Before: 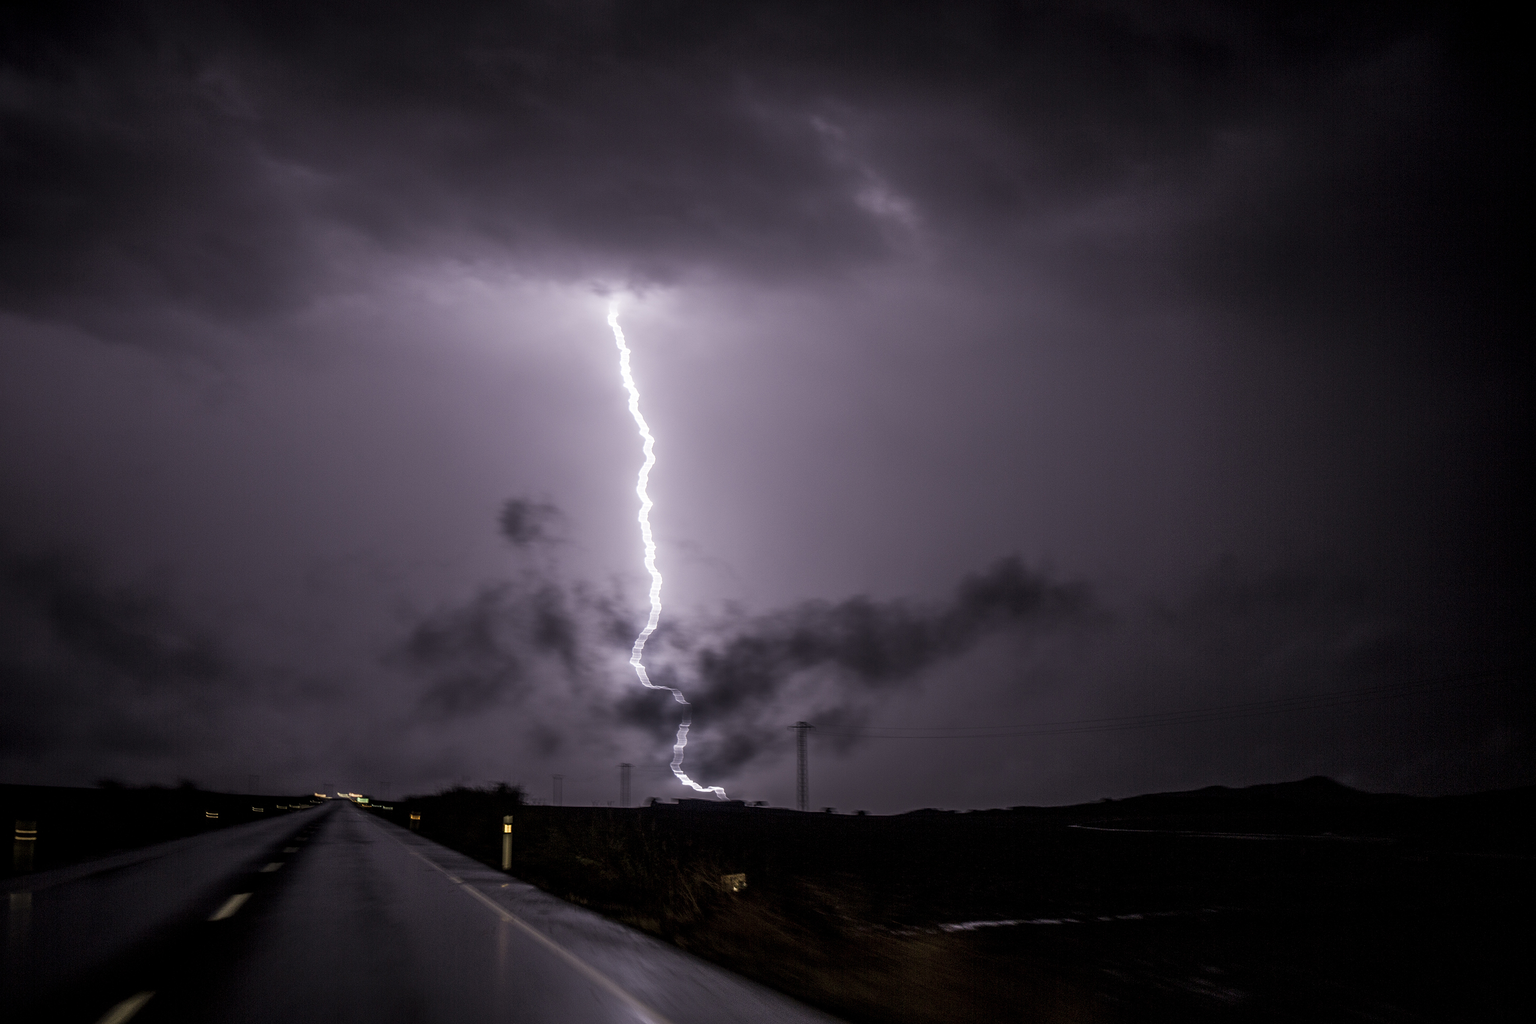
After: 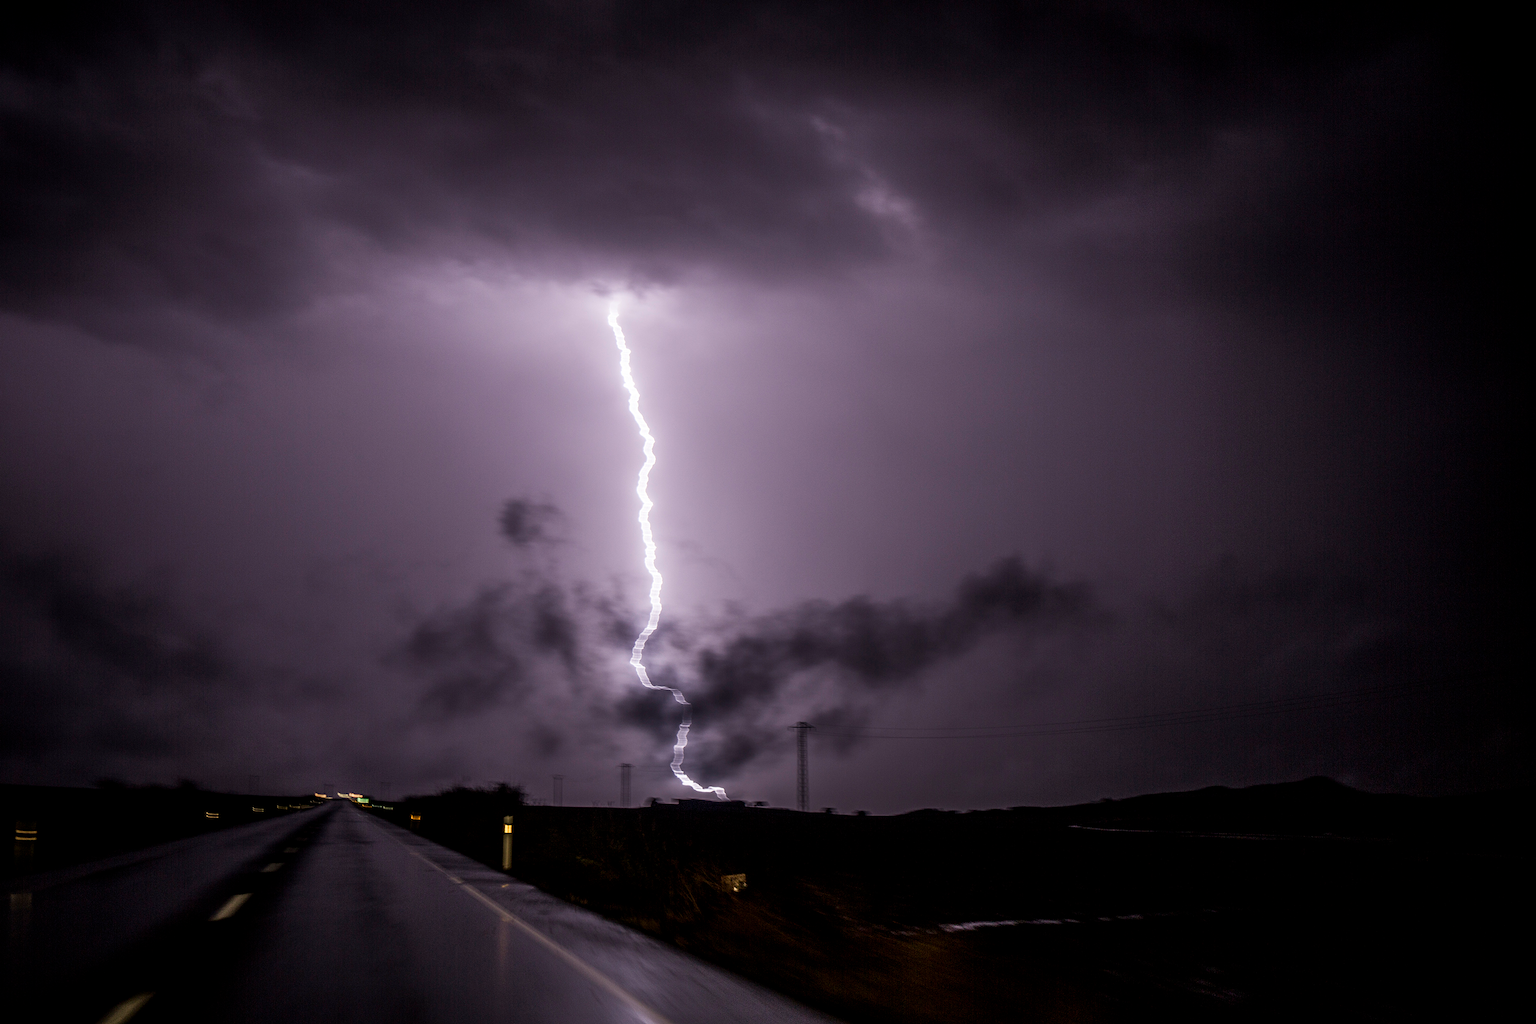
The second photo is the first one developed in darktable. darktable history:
contrast brightness saturation: contrast 0.083, saturation 0.198
